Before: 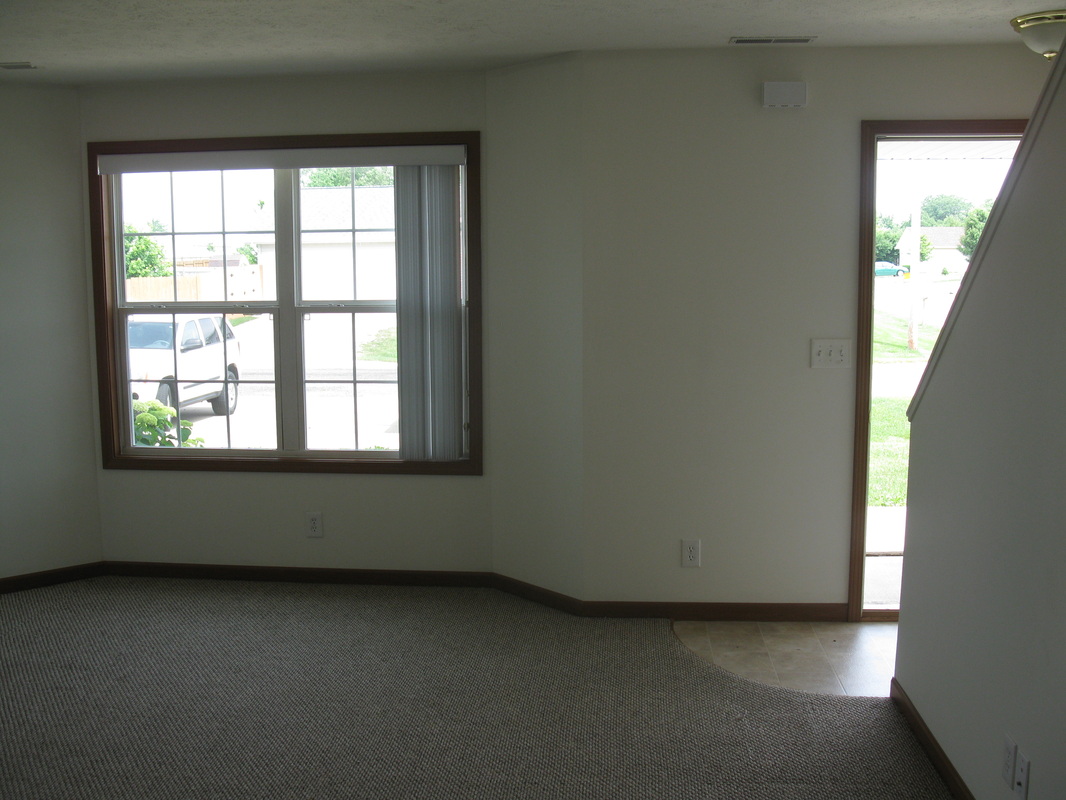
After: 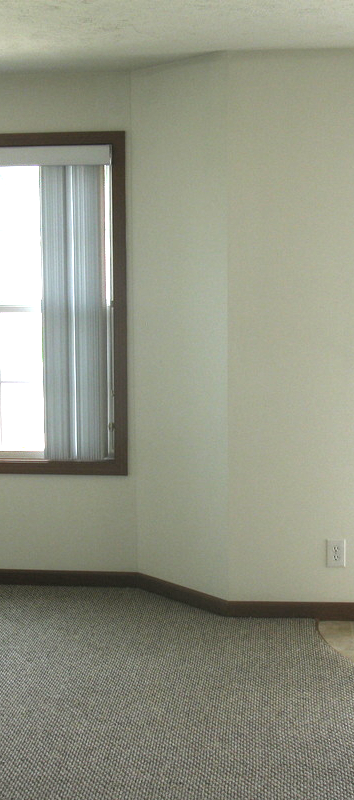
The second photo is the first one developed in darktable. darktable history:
local contrast: highlights 100%, shadows 100%, detail 120%, midtone range 0.2
crop: left 33.36%, right 33.36%
exposure: black level correction 0, exposure 1.741 EV, compensate exposure bias true, compensate highlight preservation false
